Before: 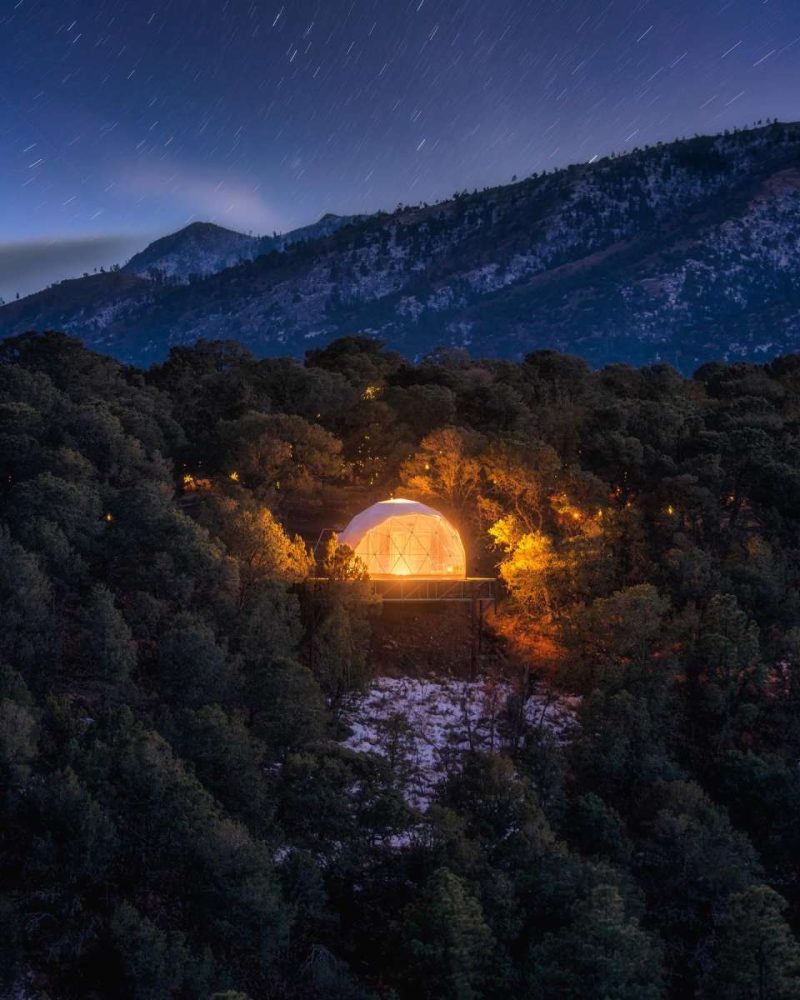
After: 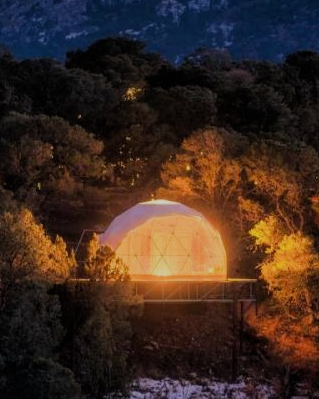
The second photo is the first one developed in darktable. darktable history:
crop: left 30%, top 30%, right 30%, bottom 30%
filmic rgb: black relative exposure -7.32 EV, white relative exposure 5.09 EV, hardness 3.2
